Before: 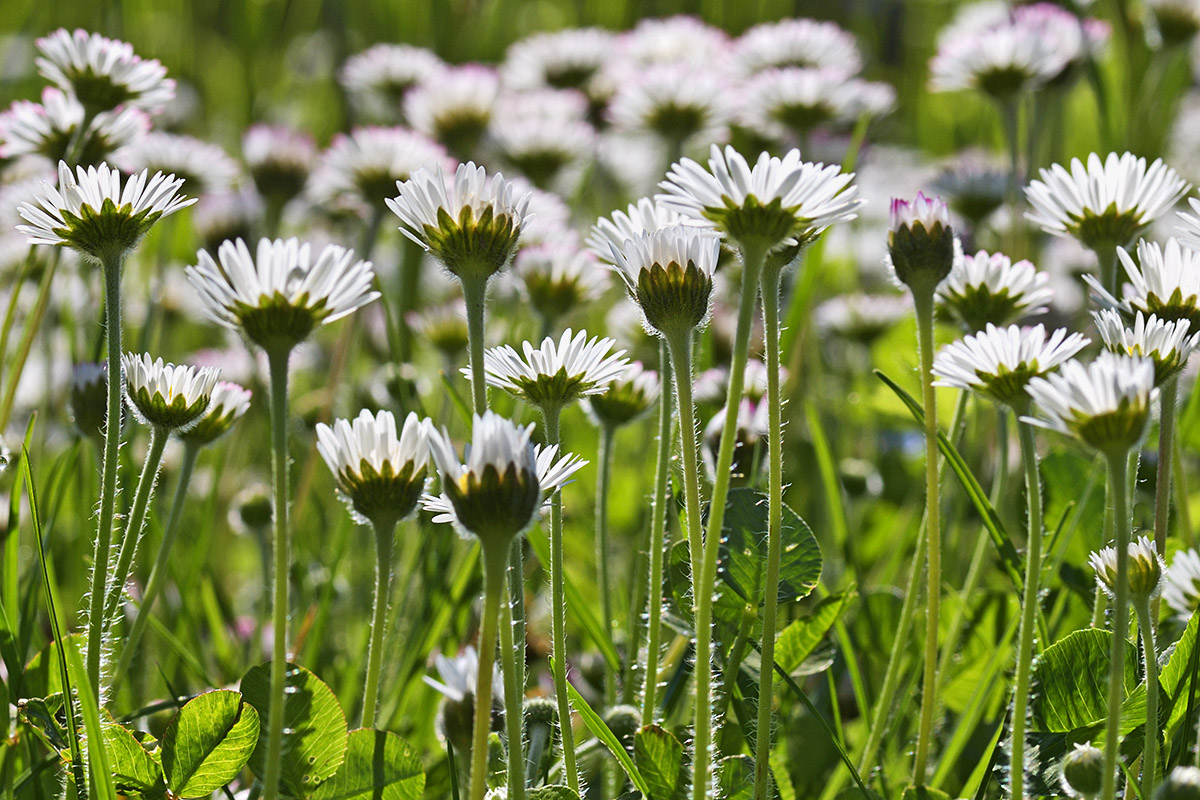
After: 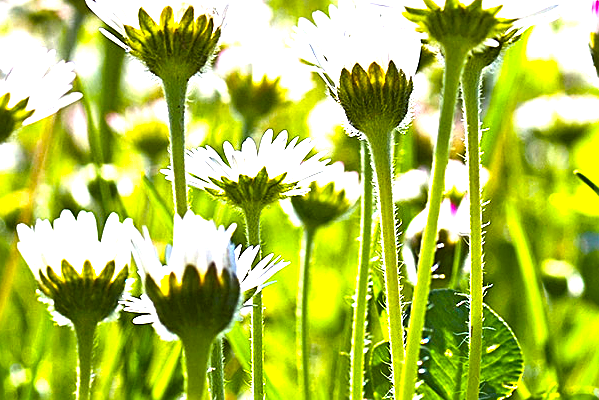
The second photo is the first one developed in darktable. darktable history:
exposure: compensate exposure bias true, compensate highlight preservation false
crop: left 25%, top 25%, right 25%, bottom 25%
color balance rgb: linear chroma grading › global chroma 9%, perceptual saturation grading › global saturation 36%, perceptual saturation grading › shadows 35%, perceptual brilliance grading › global brilliance 15%, perceptual brilliance grading › shadows -35%, global vibrance 15%
sharpen: on, module defaults
